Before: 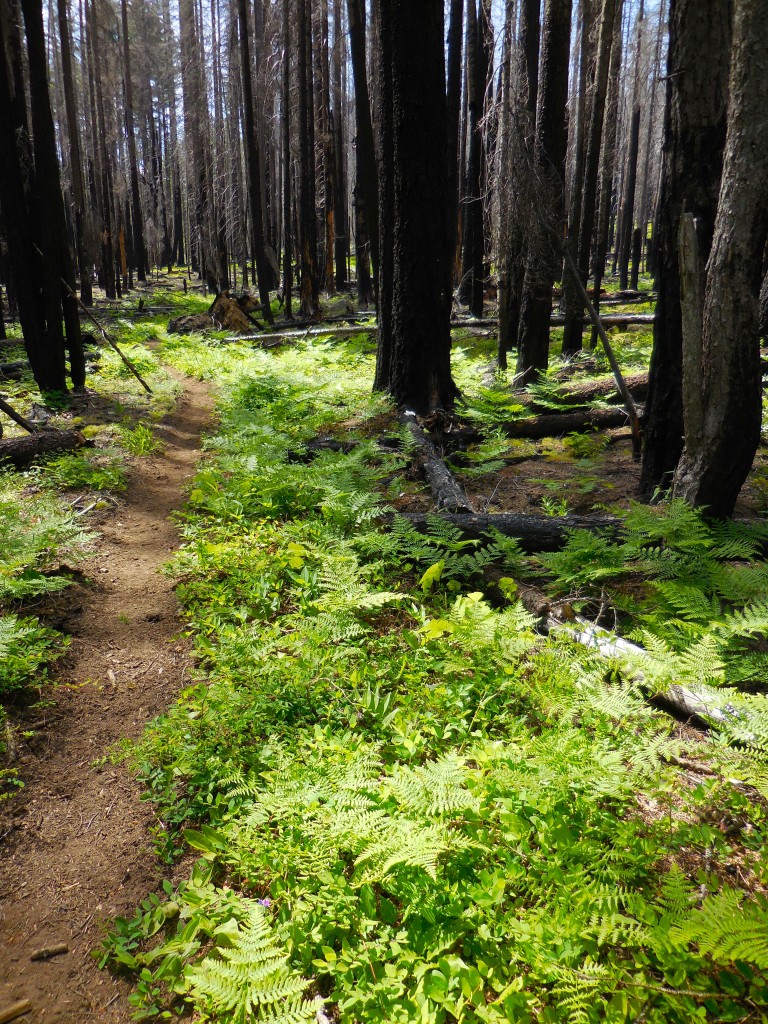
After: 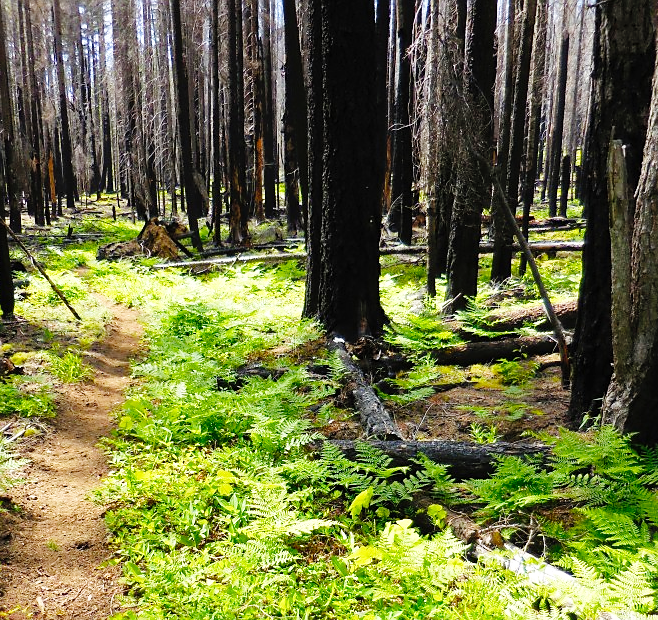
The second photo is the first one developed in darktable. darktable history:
crop and rotate: left 9.326%, top 7.146%, right 4.951%, bottom 32.216%
base curve: curves: ch0 [(0, 0) (0.008, 0.007) (0.022, 0.029) (0.048, 0.089) (0.092, 0.197) (0.191, 0.399) (0.275, 0.534) (0.357, 0.65) (0.477, 0.78) (0.542, 0.833) (0.799, 0.973) (1, 1)], preserve colors none
contrast brightness saturation: contrast 0.029, brightness 0.064, saturation 0.132
tone equalizer: on, module defaults
haze removal: strength 0.016, distance 0.257, adaptive false
sharpen: radius 1.448, amount 0.397, threshold 1.209
